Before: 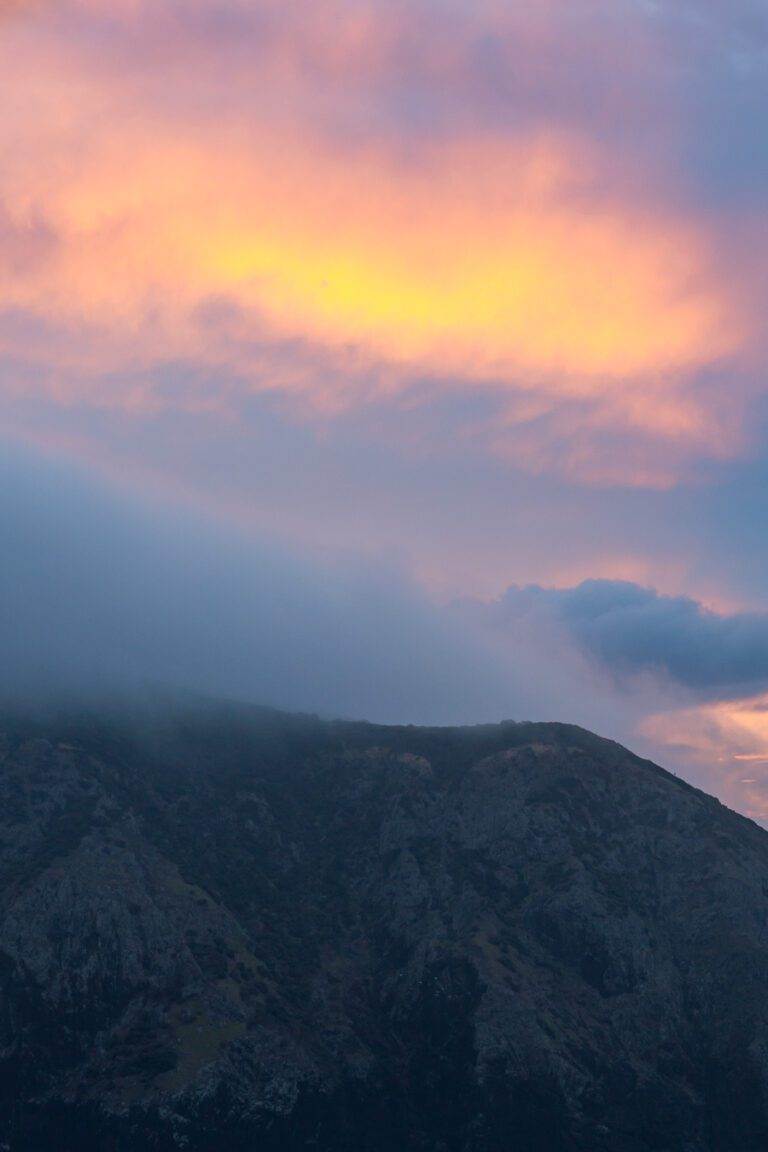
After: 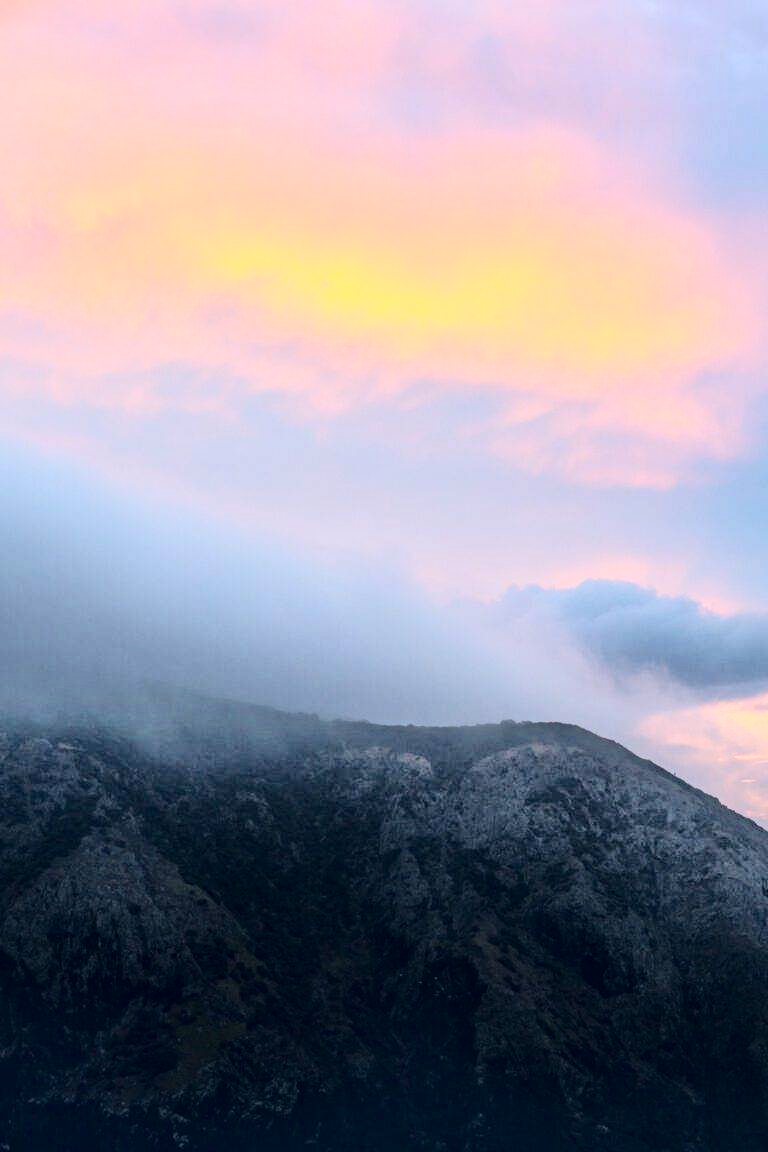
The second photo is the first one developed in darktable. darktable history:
local contrast: mode bilateral grid, contrast 20, coarseness 50, detail 120%, midtone range 0.2
tone curve: curves: ch0 [(0, 0) (0.004, 0) (0.133, 0.071) (0.325, 0.456) (0.832, 0.957) (1, 1)], color space Lab, independent channels, preserve colors none
tone equalizer: -7 EV -0.647 EV, -6 EV 1.02 EV, -5 EV -0.448 EV, -4 EV 0.454 EV, -3 EV 0.423 EV, -2 EV 0.148 EV, -1 EV -0.163 EV, +0 EV -0.407 EV, smoothing 1
